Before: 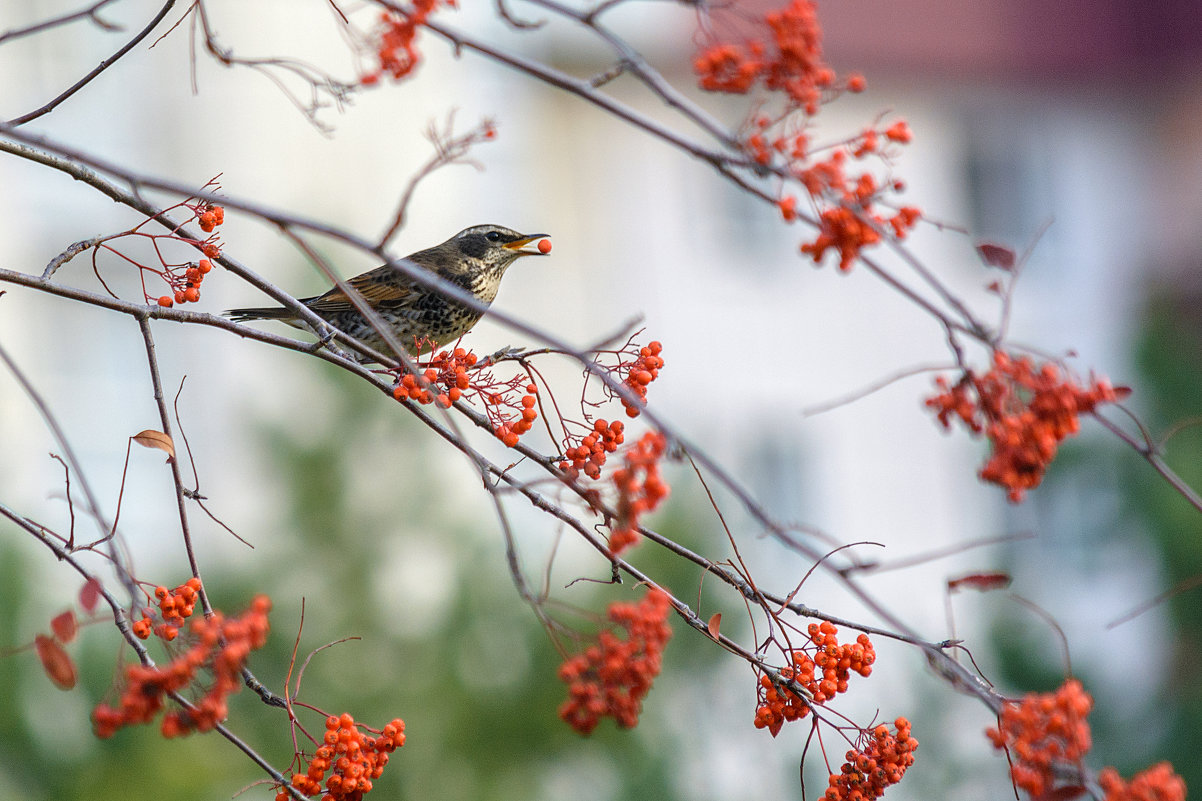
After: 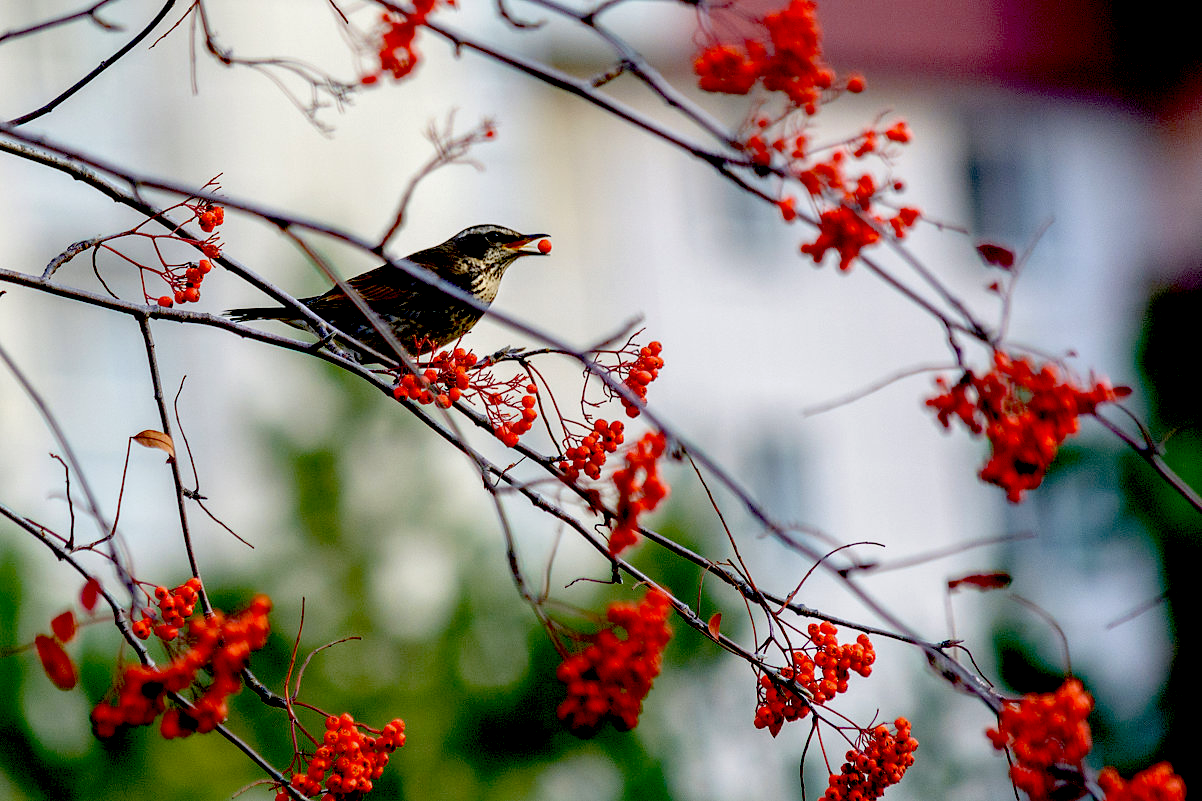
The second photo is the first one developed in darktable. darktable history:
exposure: black level correction 0.1, exposure -0.09 EV, compensate highlight preservation false
